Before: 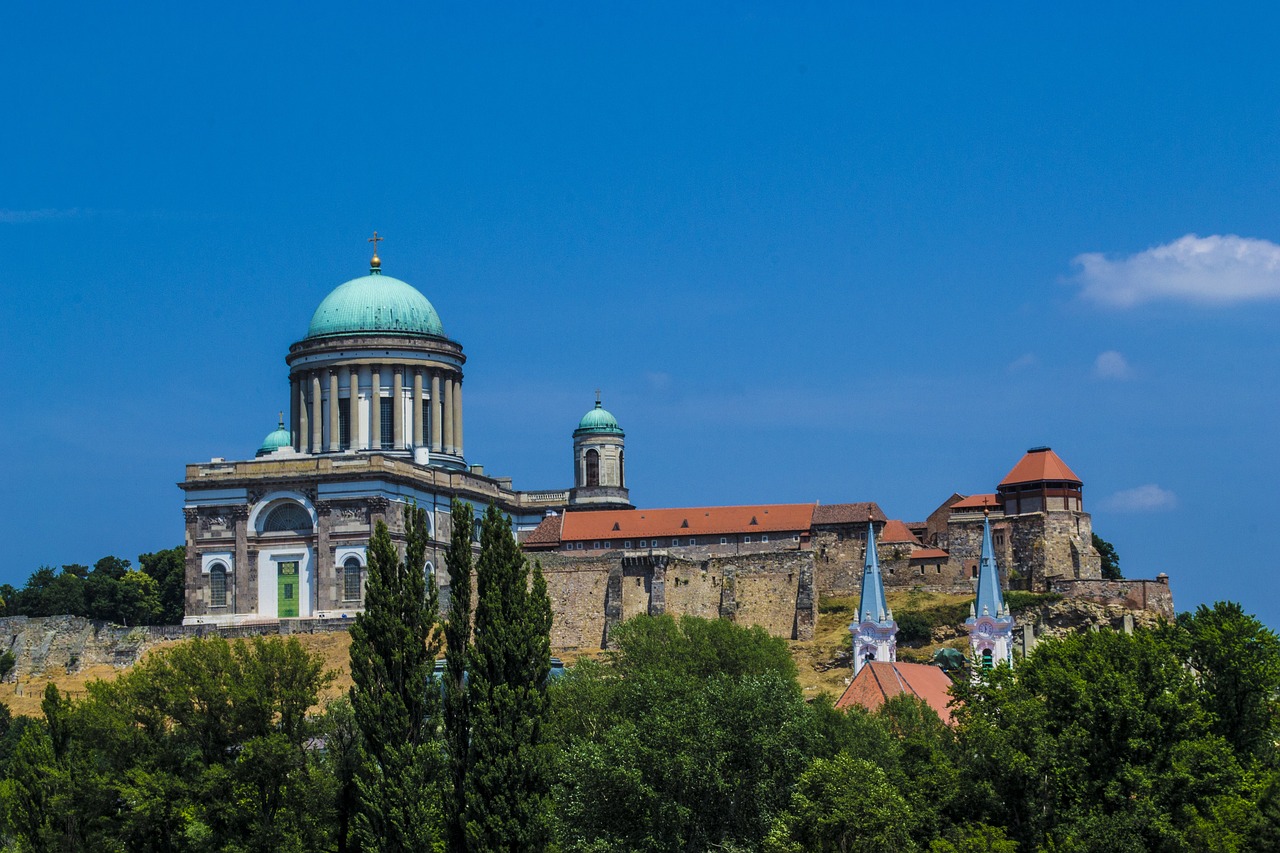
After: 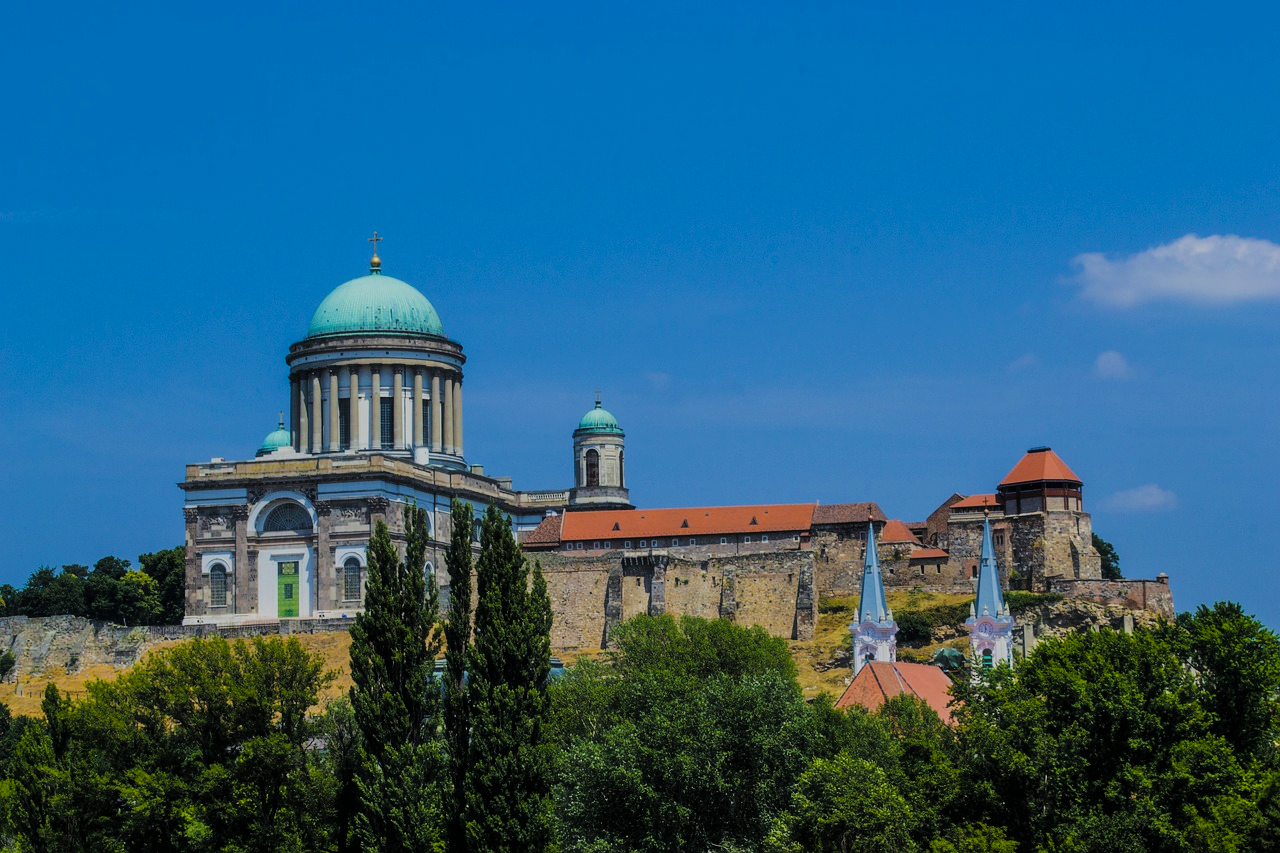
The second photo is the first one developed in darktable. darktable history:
haze removal: strength -0.05
filmic rgb: black relative exposure -7.65 EV, white relative exposure 4.56 EV, hardness 3.61
color balance: output saturation 120%
